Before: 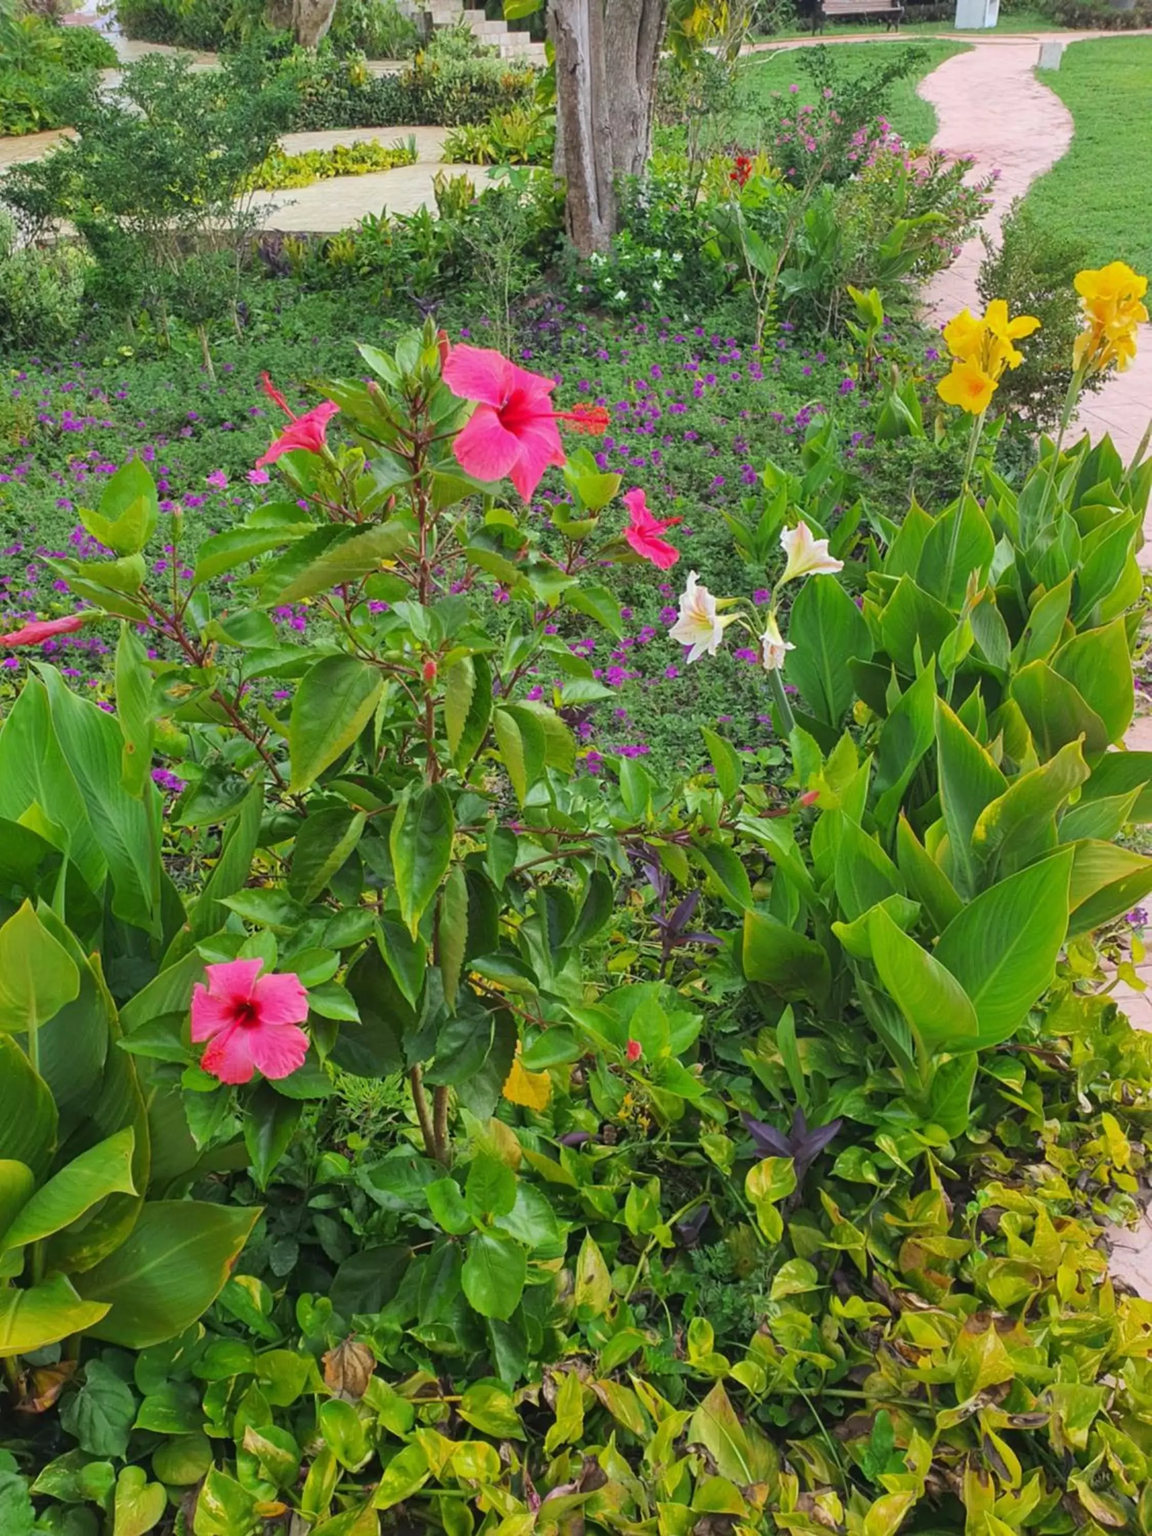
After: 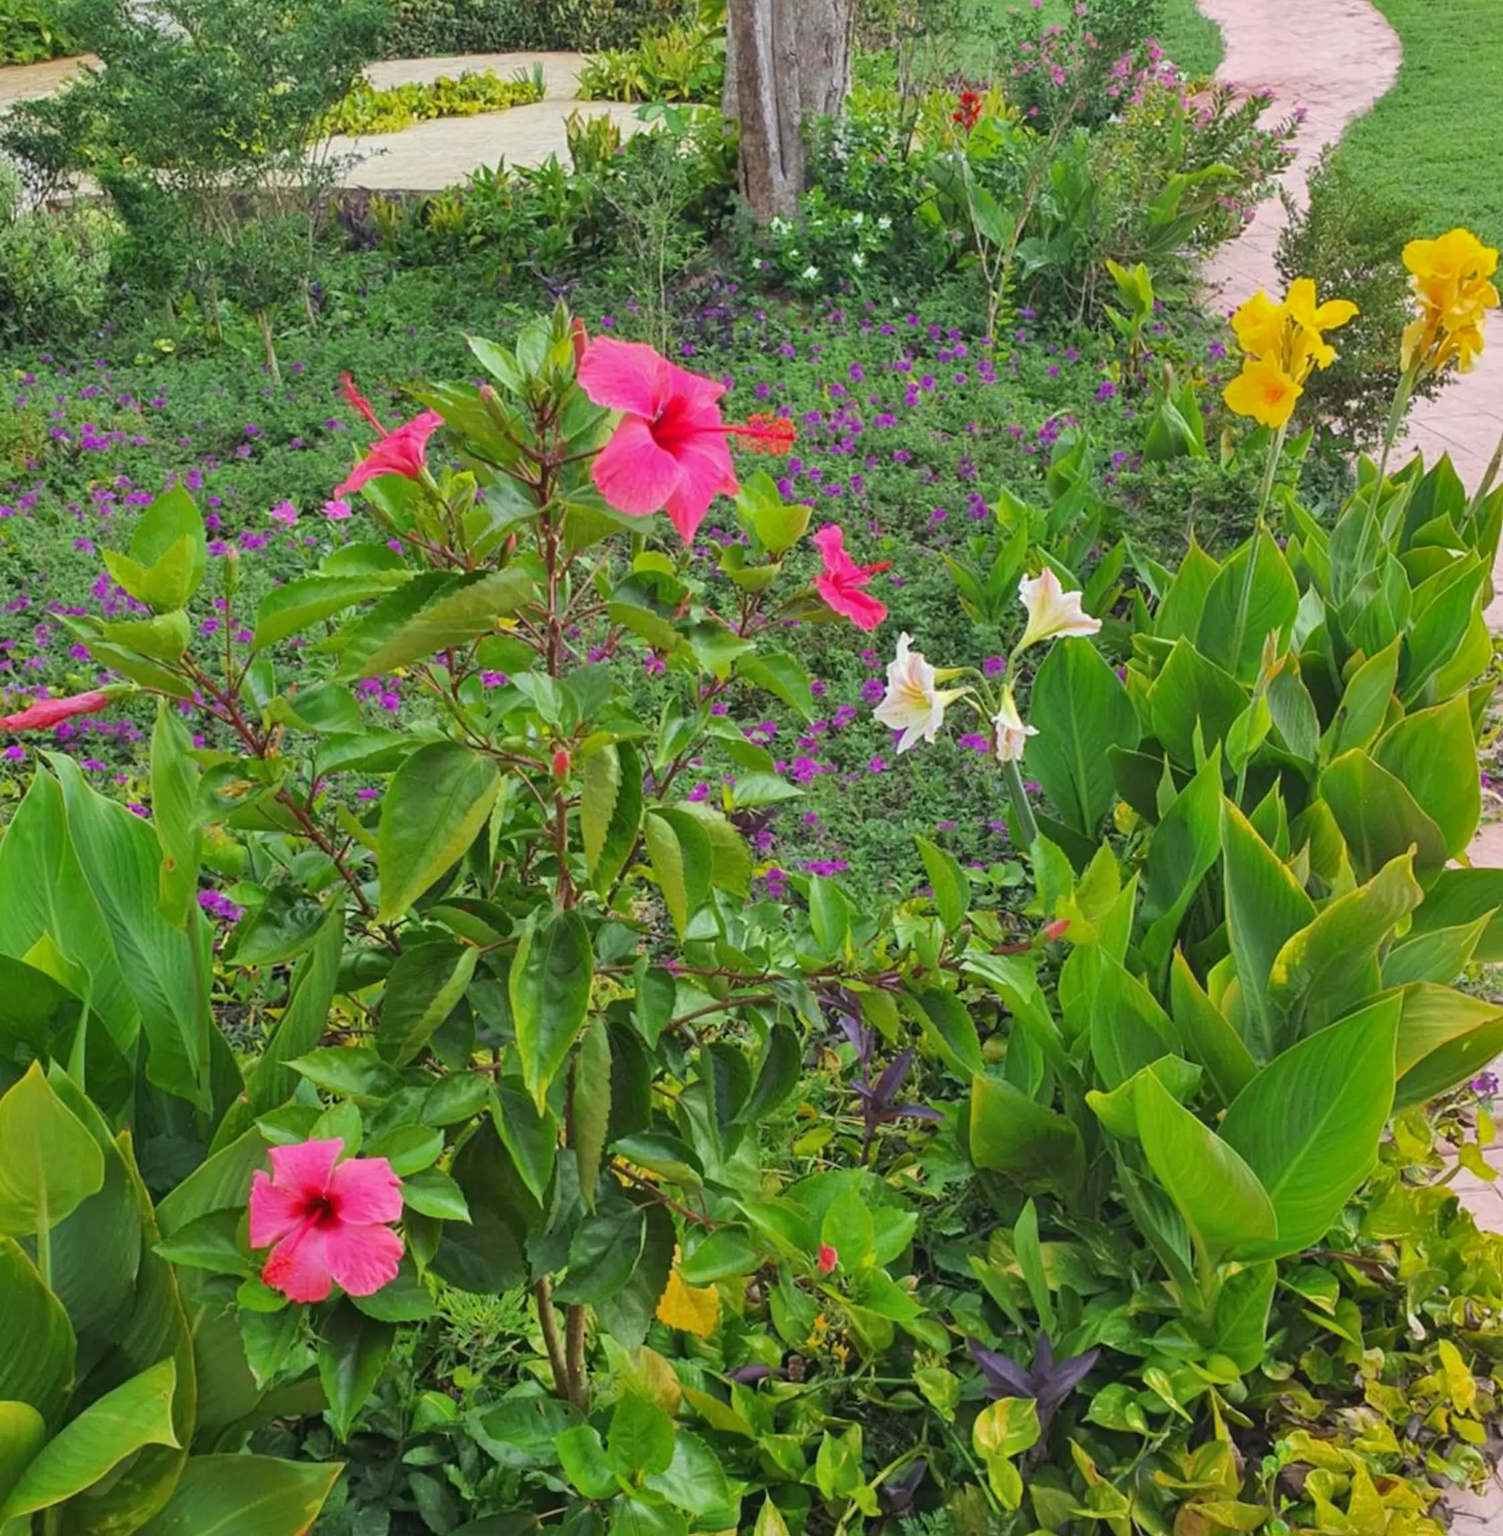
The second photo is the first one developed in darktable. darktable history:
crop: top 5.637%, bottom 17.745%
shadows and highlights: low approximation 0.01, soften with gaussian
